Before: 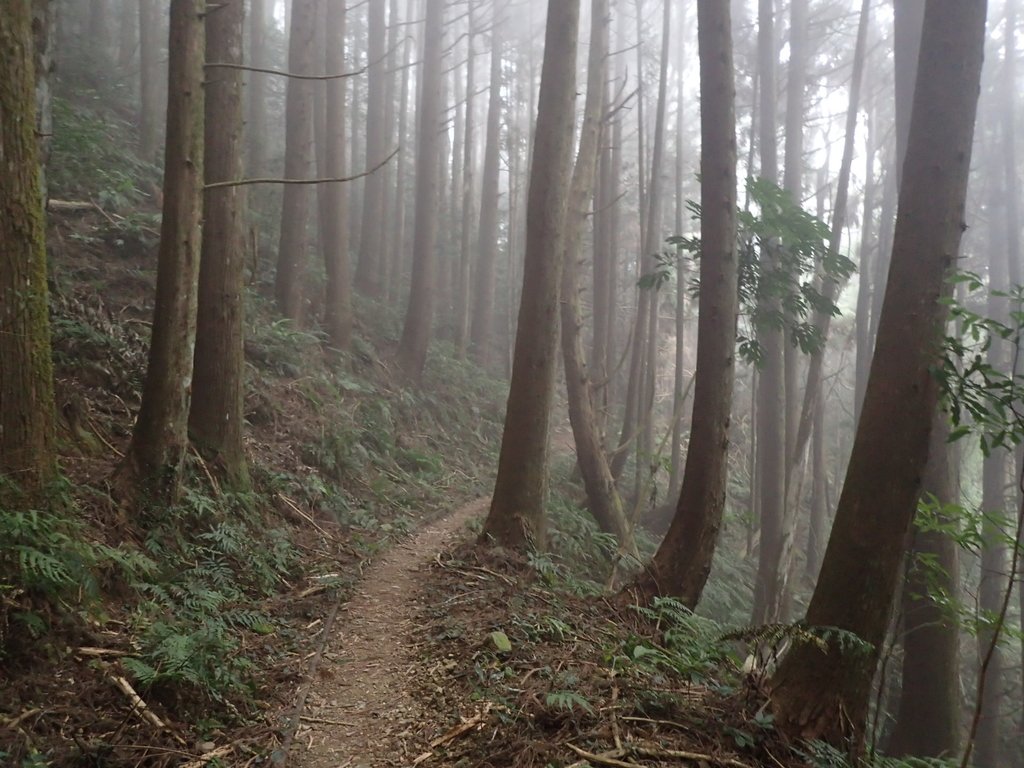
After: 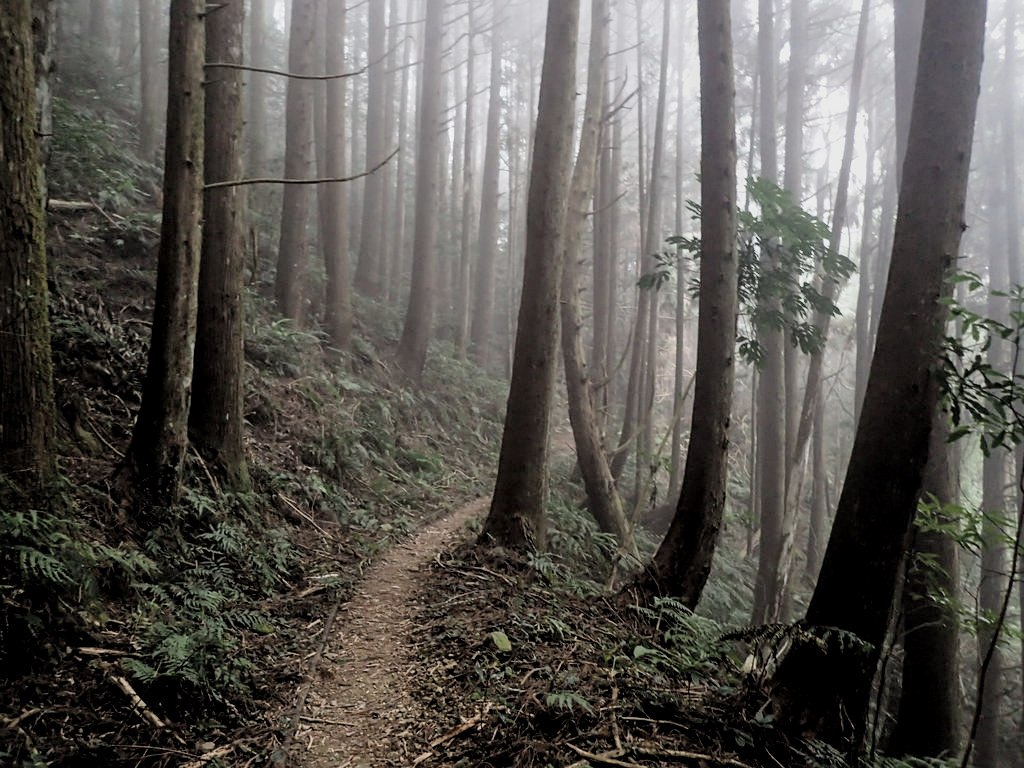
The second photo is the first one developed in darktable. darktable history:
local contrast: on, module defaults
sharpen: amount 0.206
filmic rgb: black relative exposure -5.11 EV, white relative exposure 3.98 EV, threshold 5.98 EV, hardness 2.88, contrast 1.298, highlights saturation mix -10.99%, add noise in highlights 0, color science v3 (2019), use custom middle-gray values true, contrast in highlights soft, enable highlight reconstruction true
